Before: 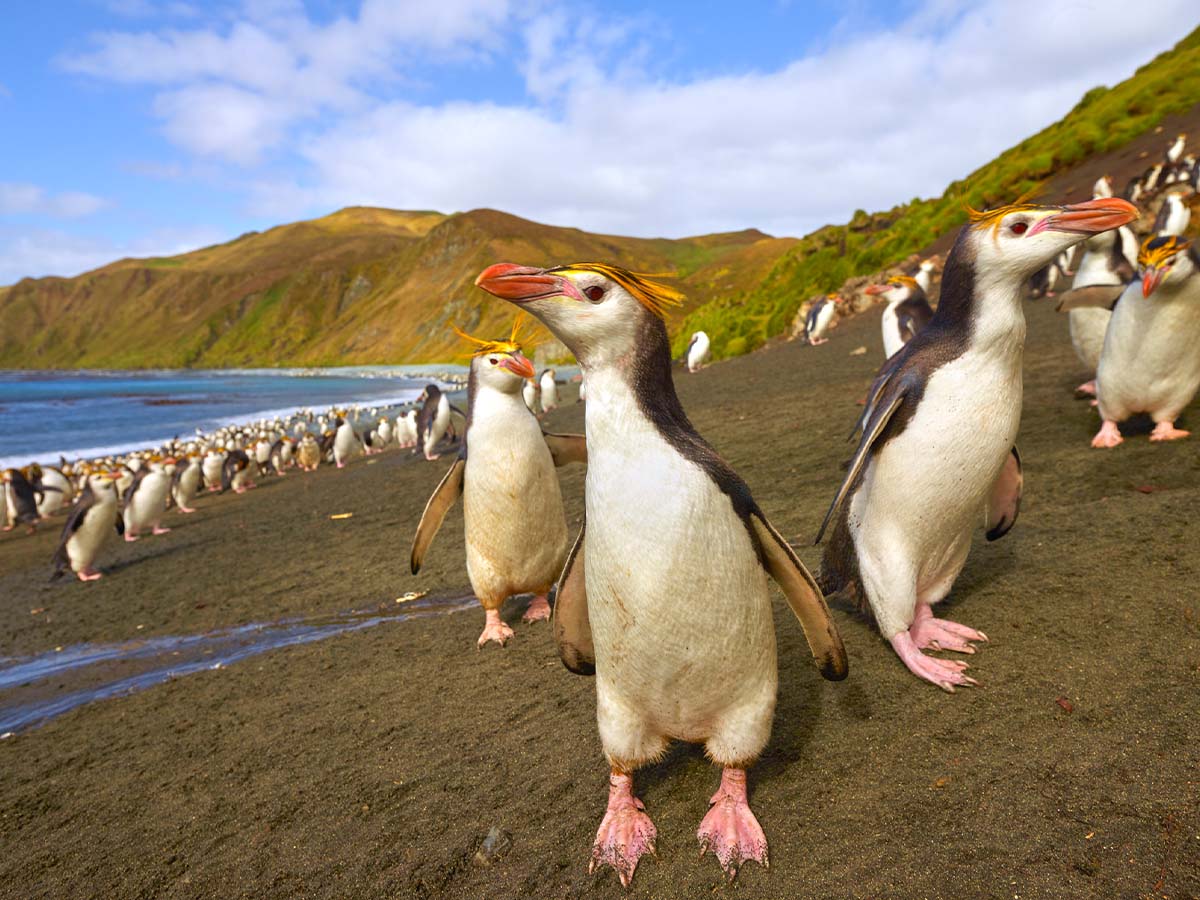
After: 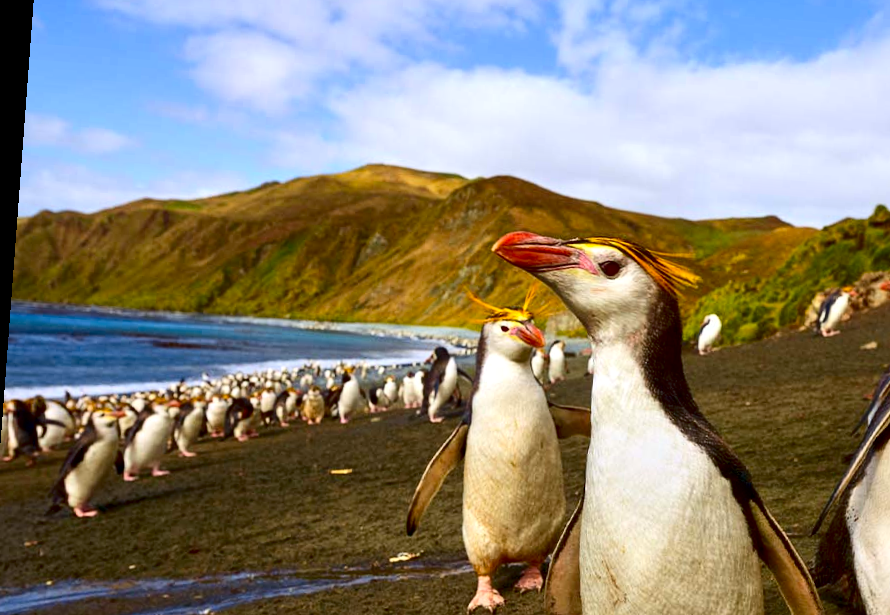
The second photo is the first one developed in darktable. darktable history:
exposure: black level correction 0.011, compensate exposure bias true, compensate highlight preservation false
local contrast: mode bilateral grid, contrast 20, coarseness 49, detail 120%, midtone range 0.2
crop and rotate: angle -4.29°, left 2.209%, top 6.962%, right 27.305%, bottom 30.652%
contrast brightness saturation: contrast 0.195, brightness -0.103, saturation 0.096
